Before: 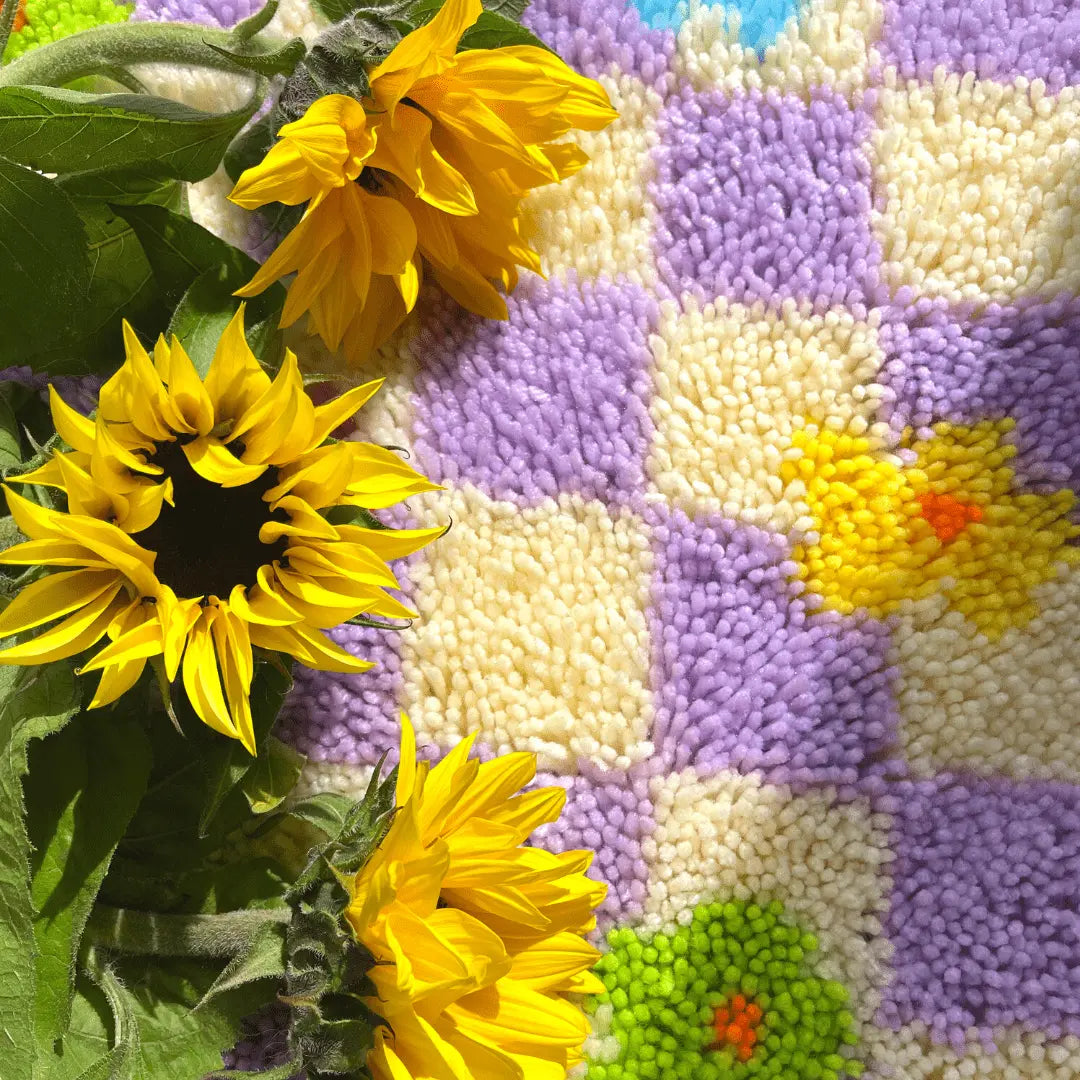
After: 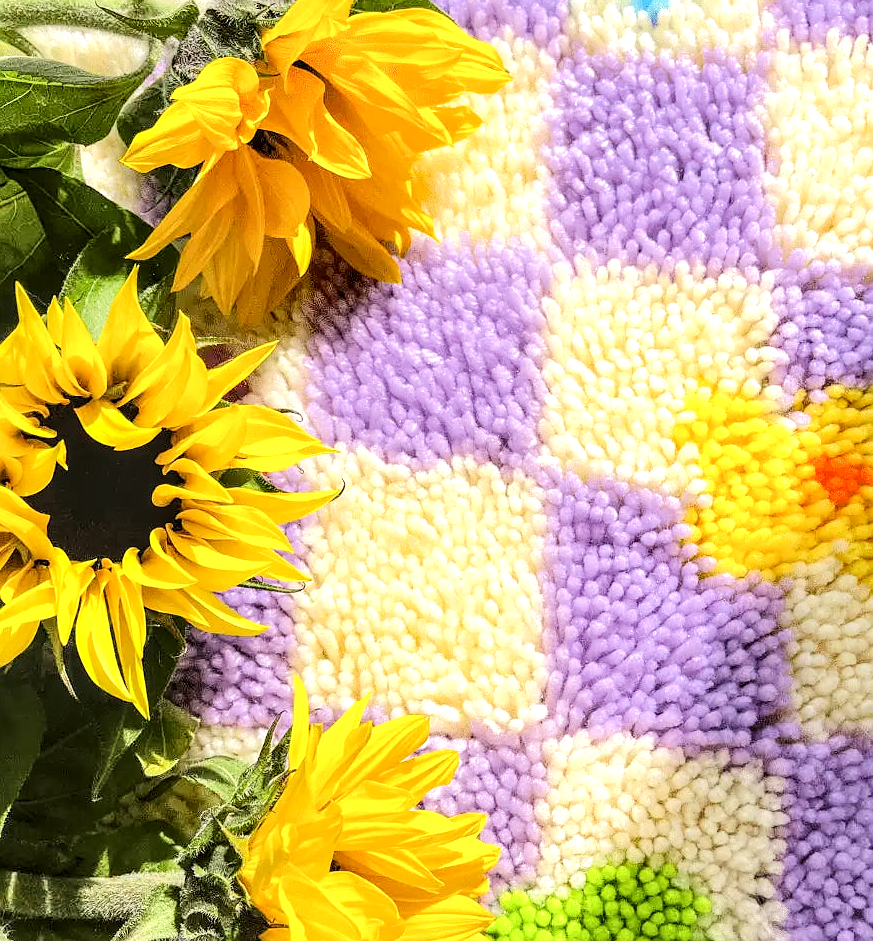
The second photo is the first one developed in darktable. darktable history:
sharpen: radius 0.976, amount 0.61
local contrast: detail 160%
crop: left 9.971%, top 3.486%, right 9.165%, bottom 9.382%
tone equalizer: -7 EV 0.152 EV, -6 EV 0.563 EV, -5 EV 1.17 EV, -4 EV 1.34 EV, -3 EV 1.18 EV, -2 EV 0.6 EV, -1 EV 0.167 EV, edges refinement/feathering 500, mask exposure compensation -1.57 EV, preserve details no
